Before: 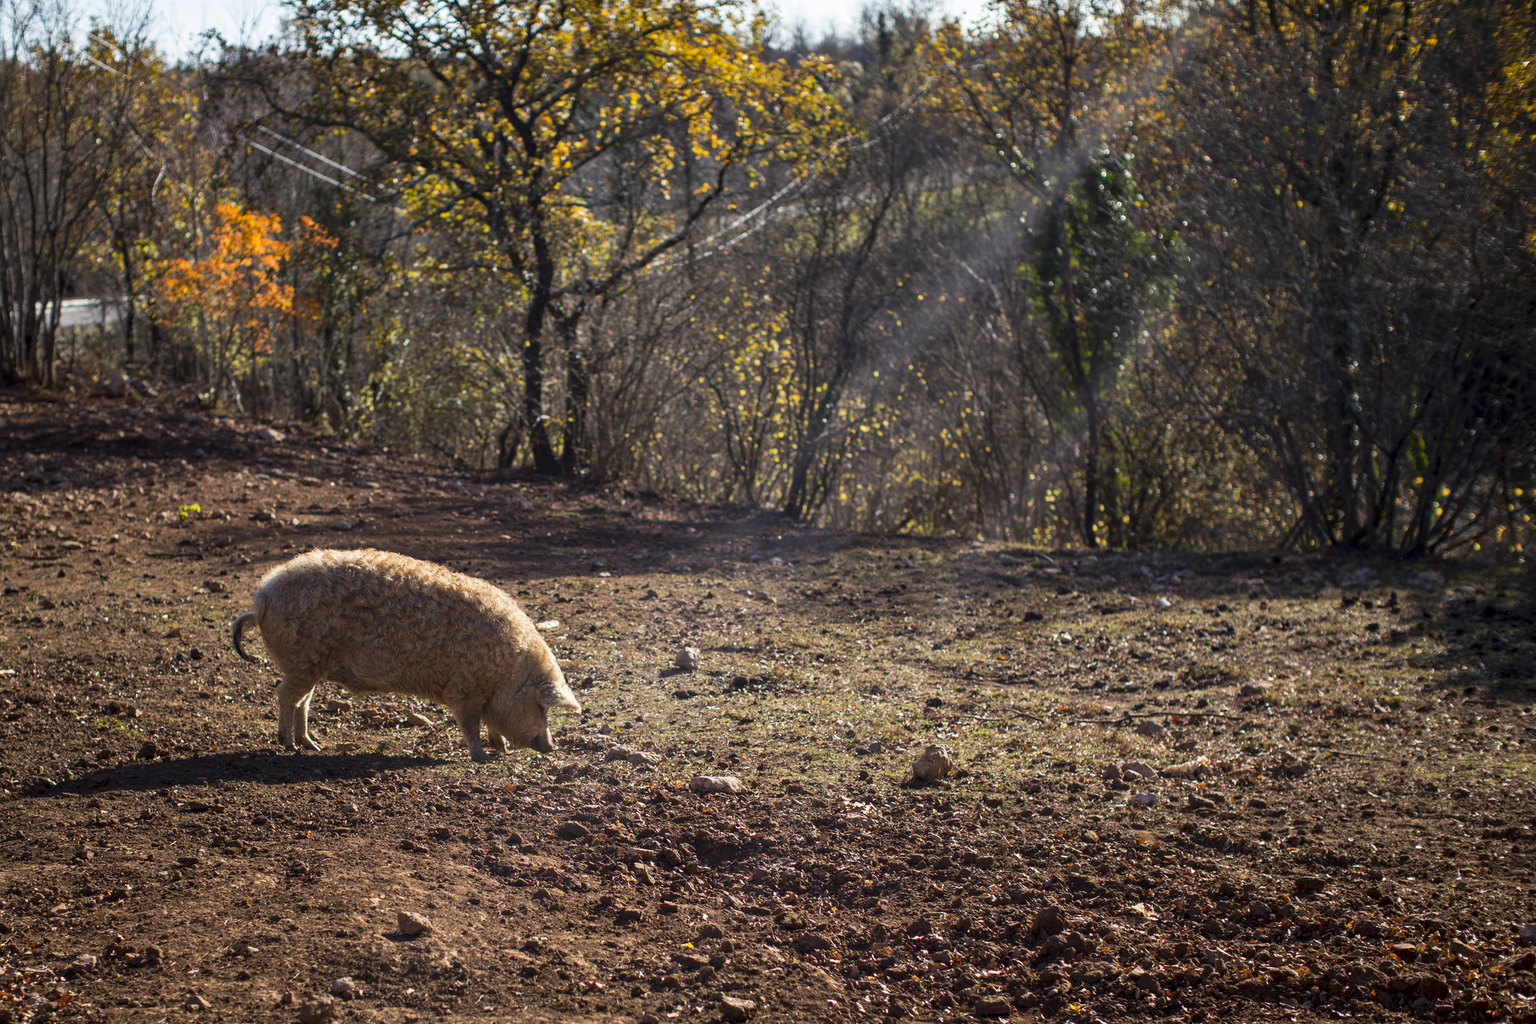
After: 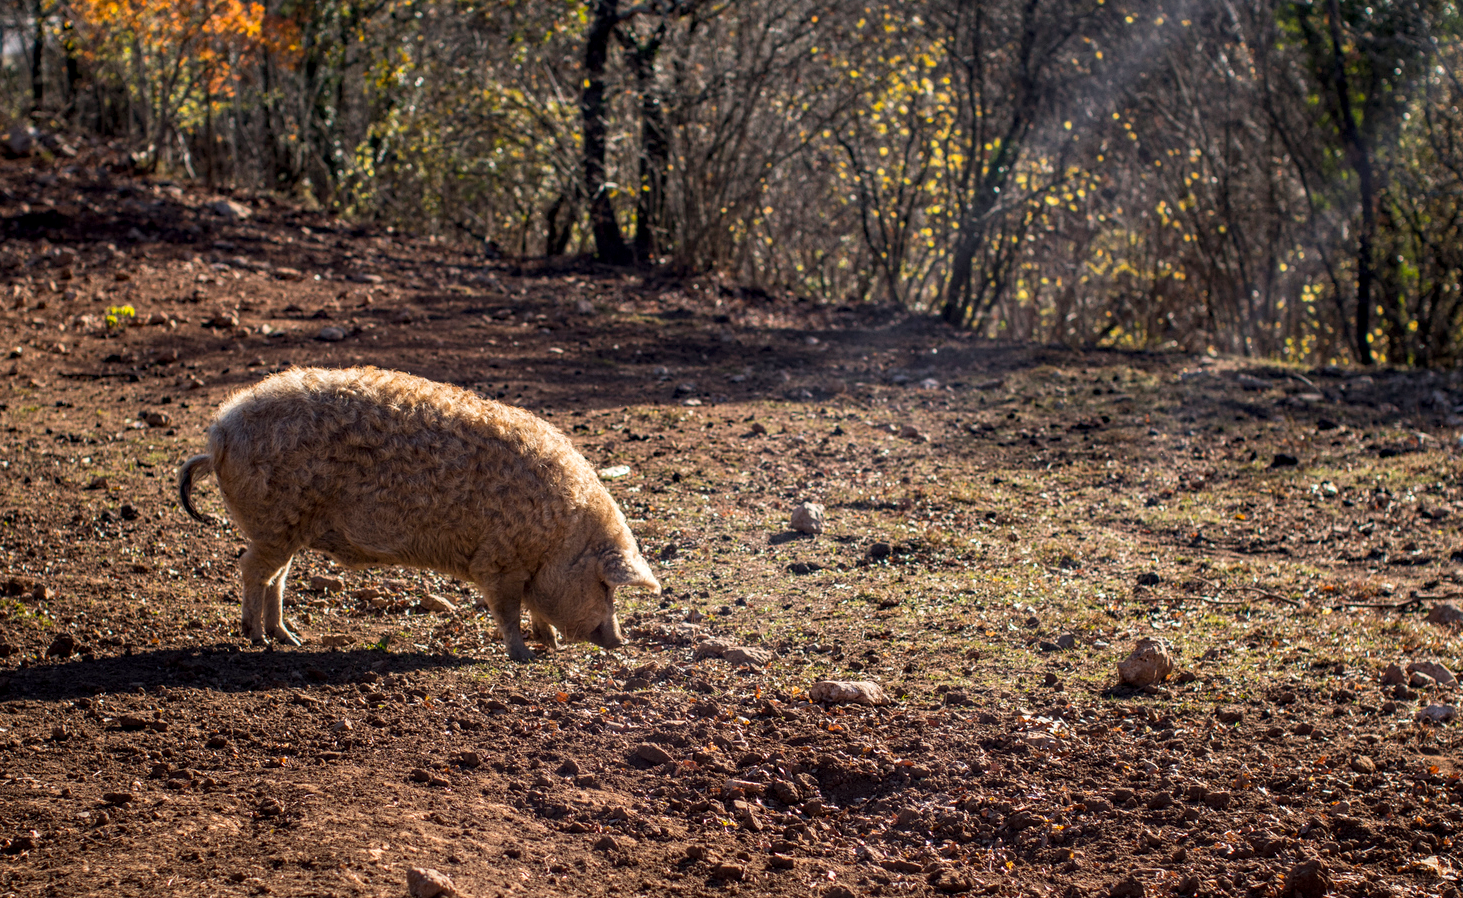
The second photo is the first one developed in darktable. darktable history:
crop: left 6.7%, top 27.714%, right 24.306%, bottom 8.766%
sharpen: radius 2.876, amount 0.856, threshold 47.116
haze removal: compatibility mode true, adaptive false
local contrast: on, module defaults
